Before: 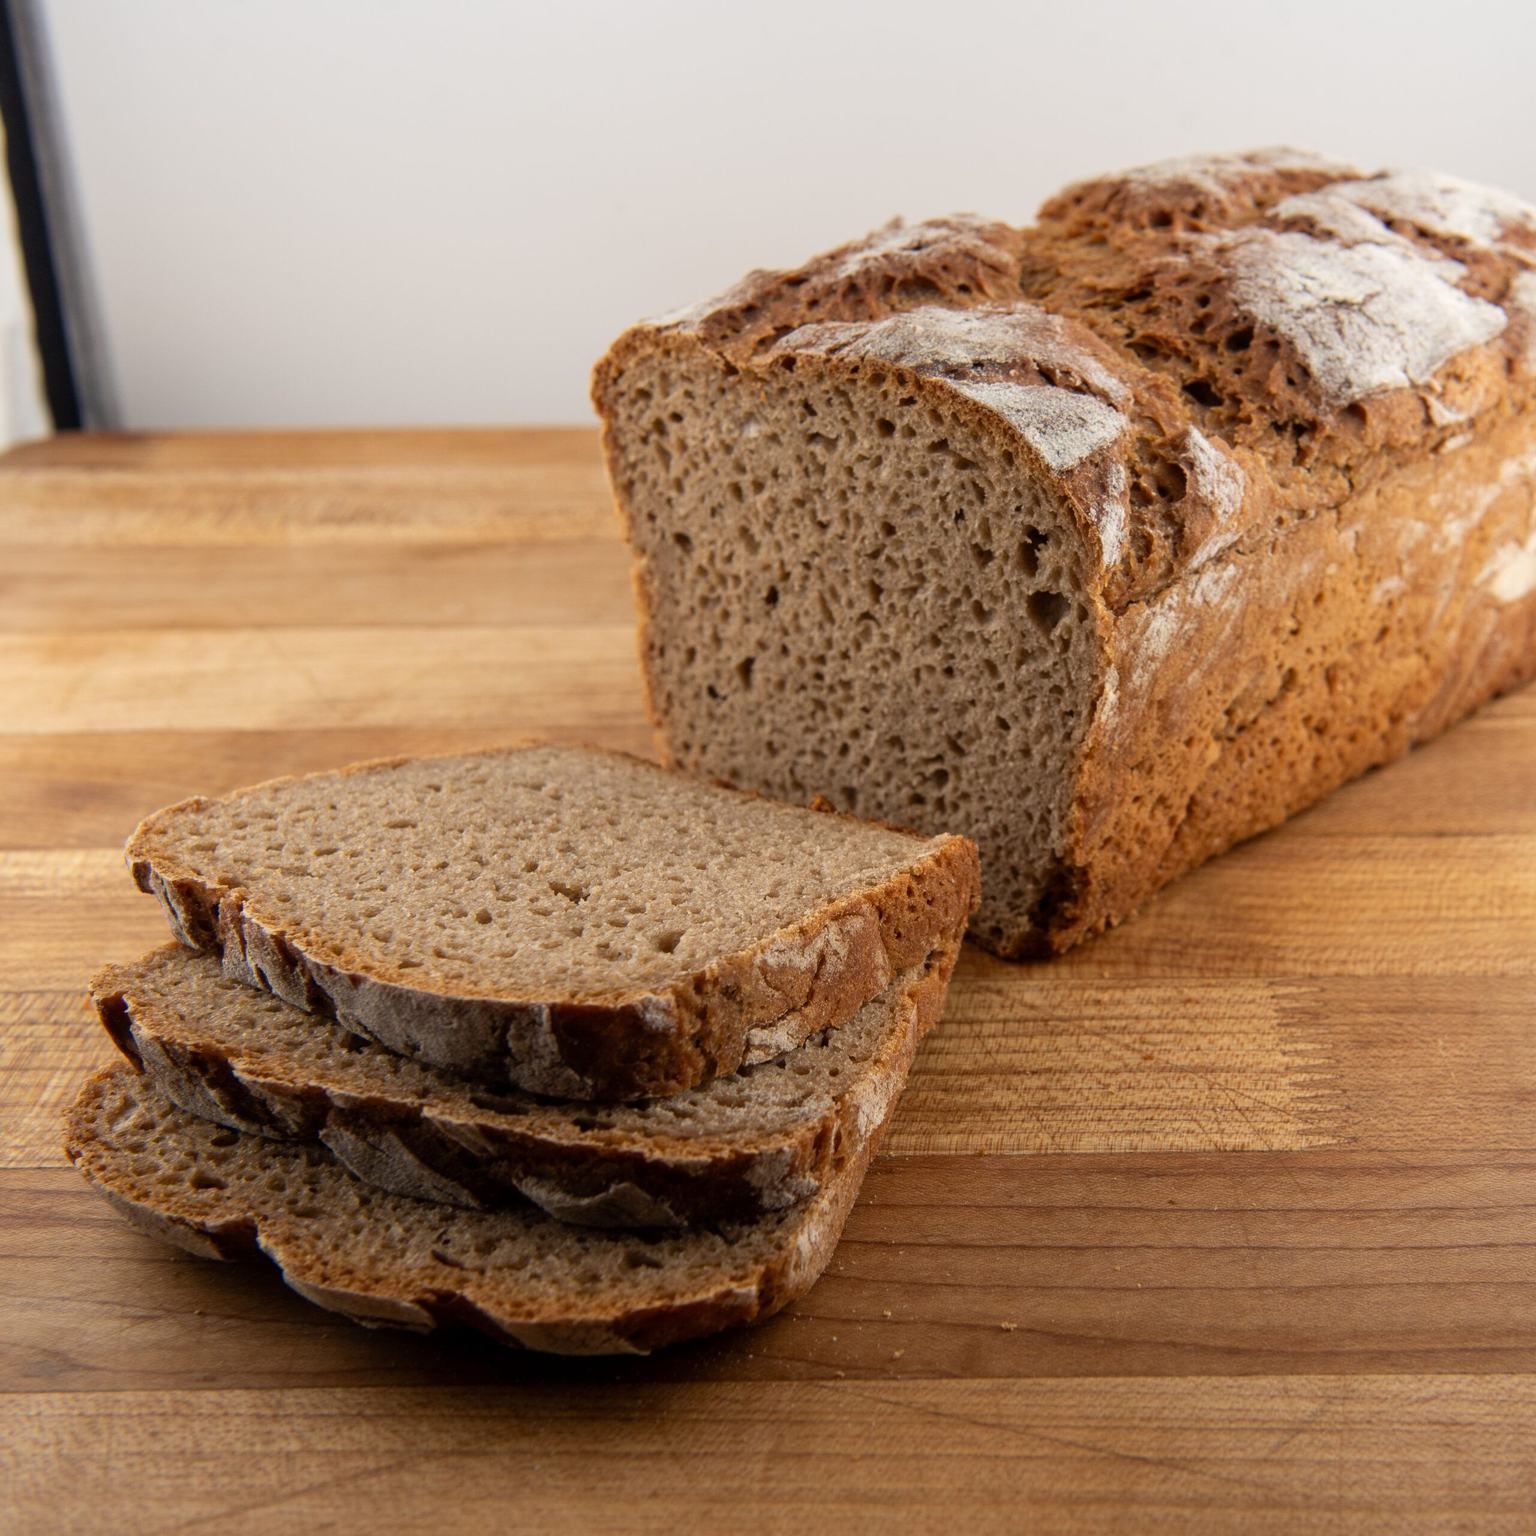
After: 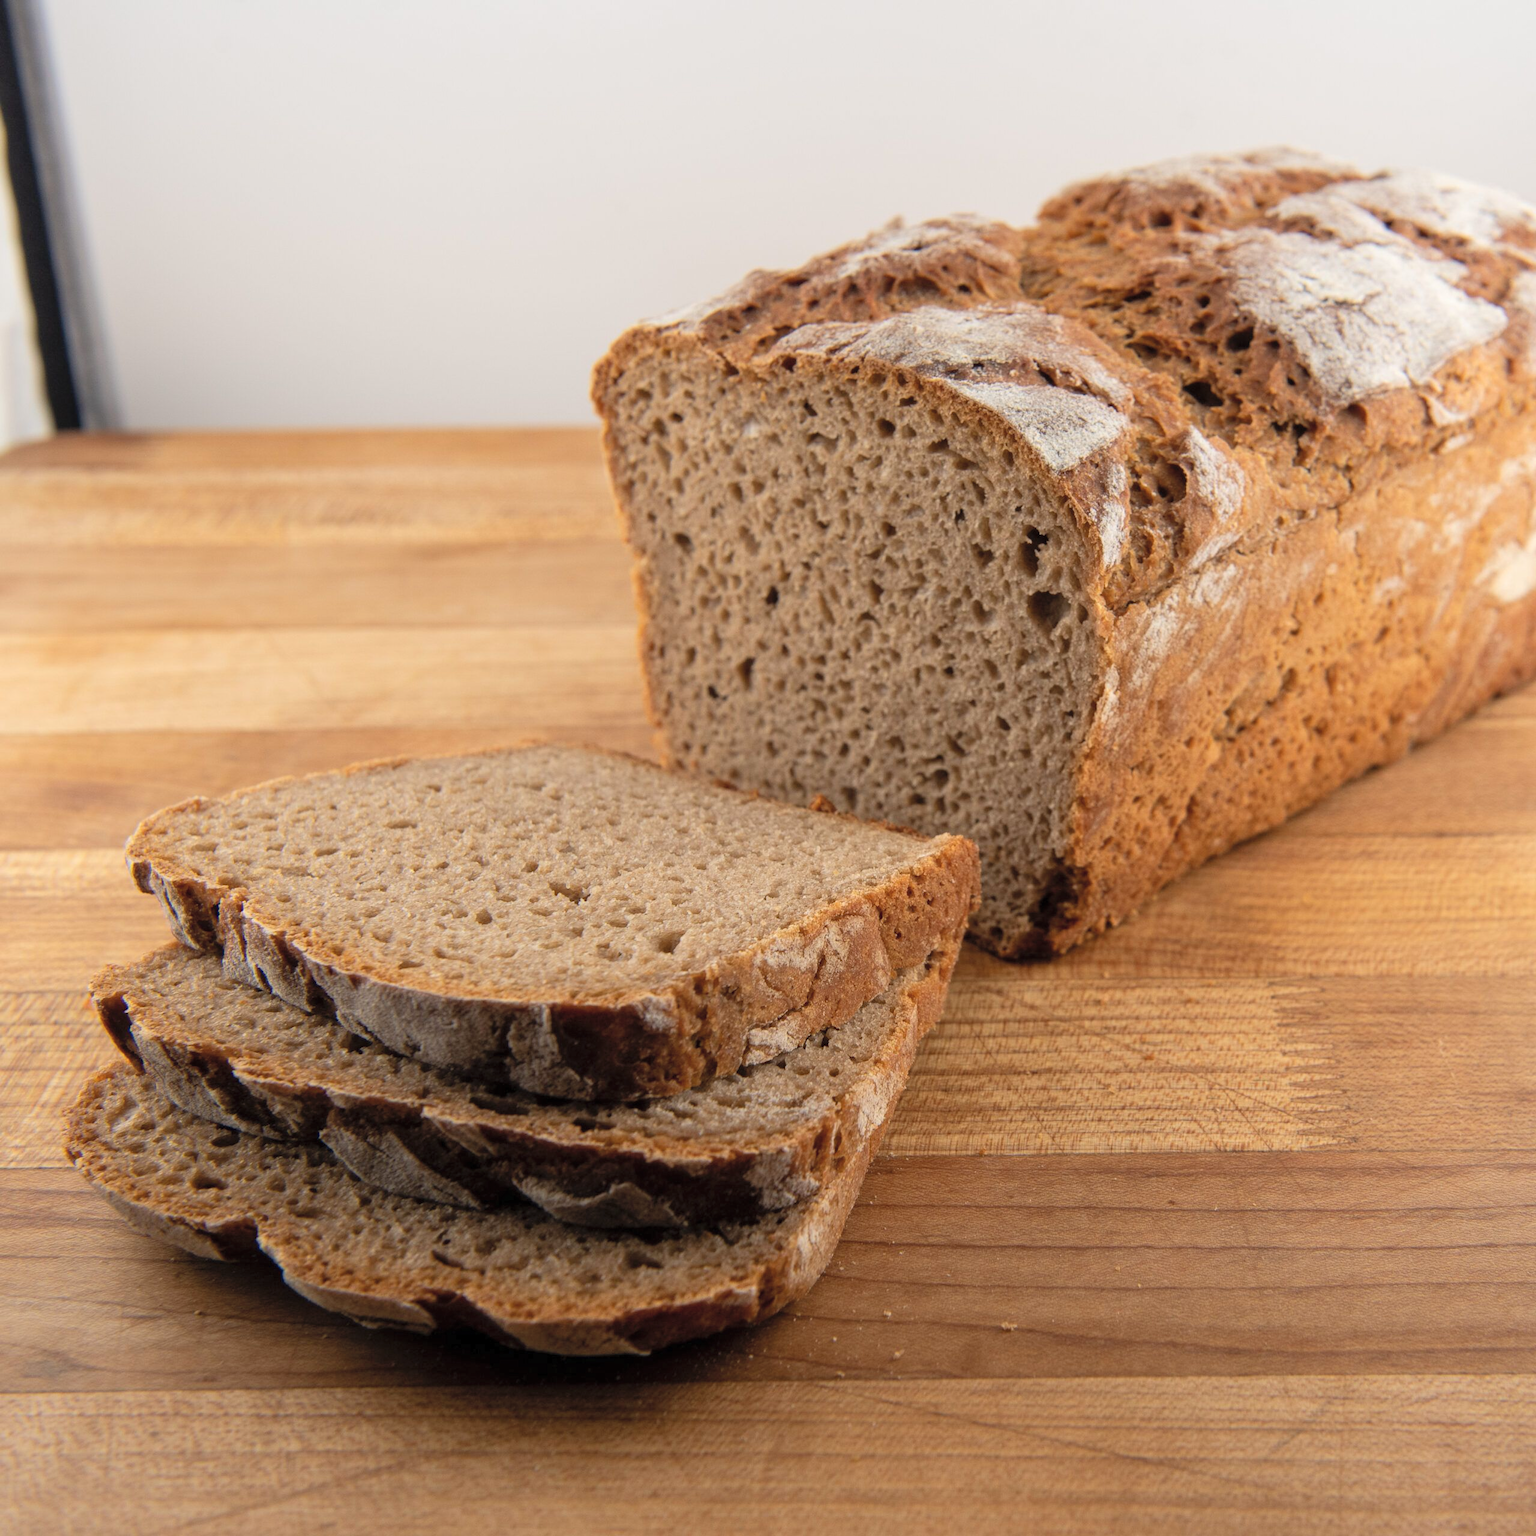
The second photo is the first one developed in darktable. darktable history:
tone equalizer: edges refinement/feathering 500, mask exposure compensation -1.57 EV, preserve details no
contrast brightness saturation: brightness 0.138
